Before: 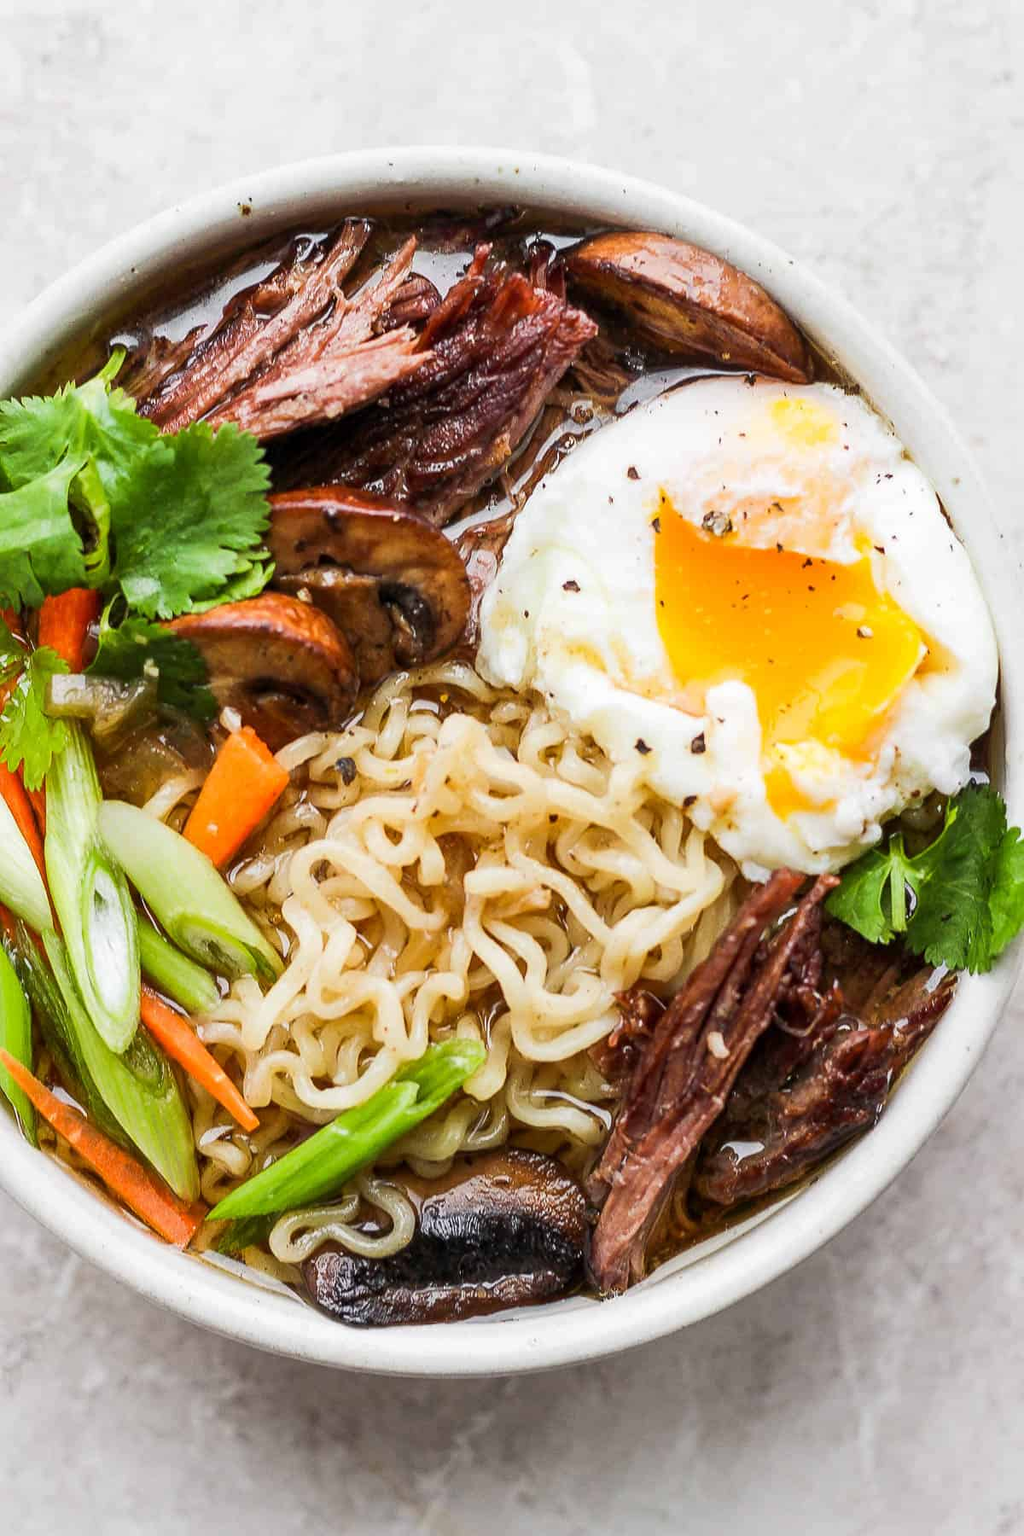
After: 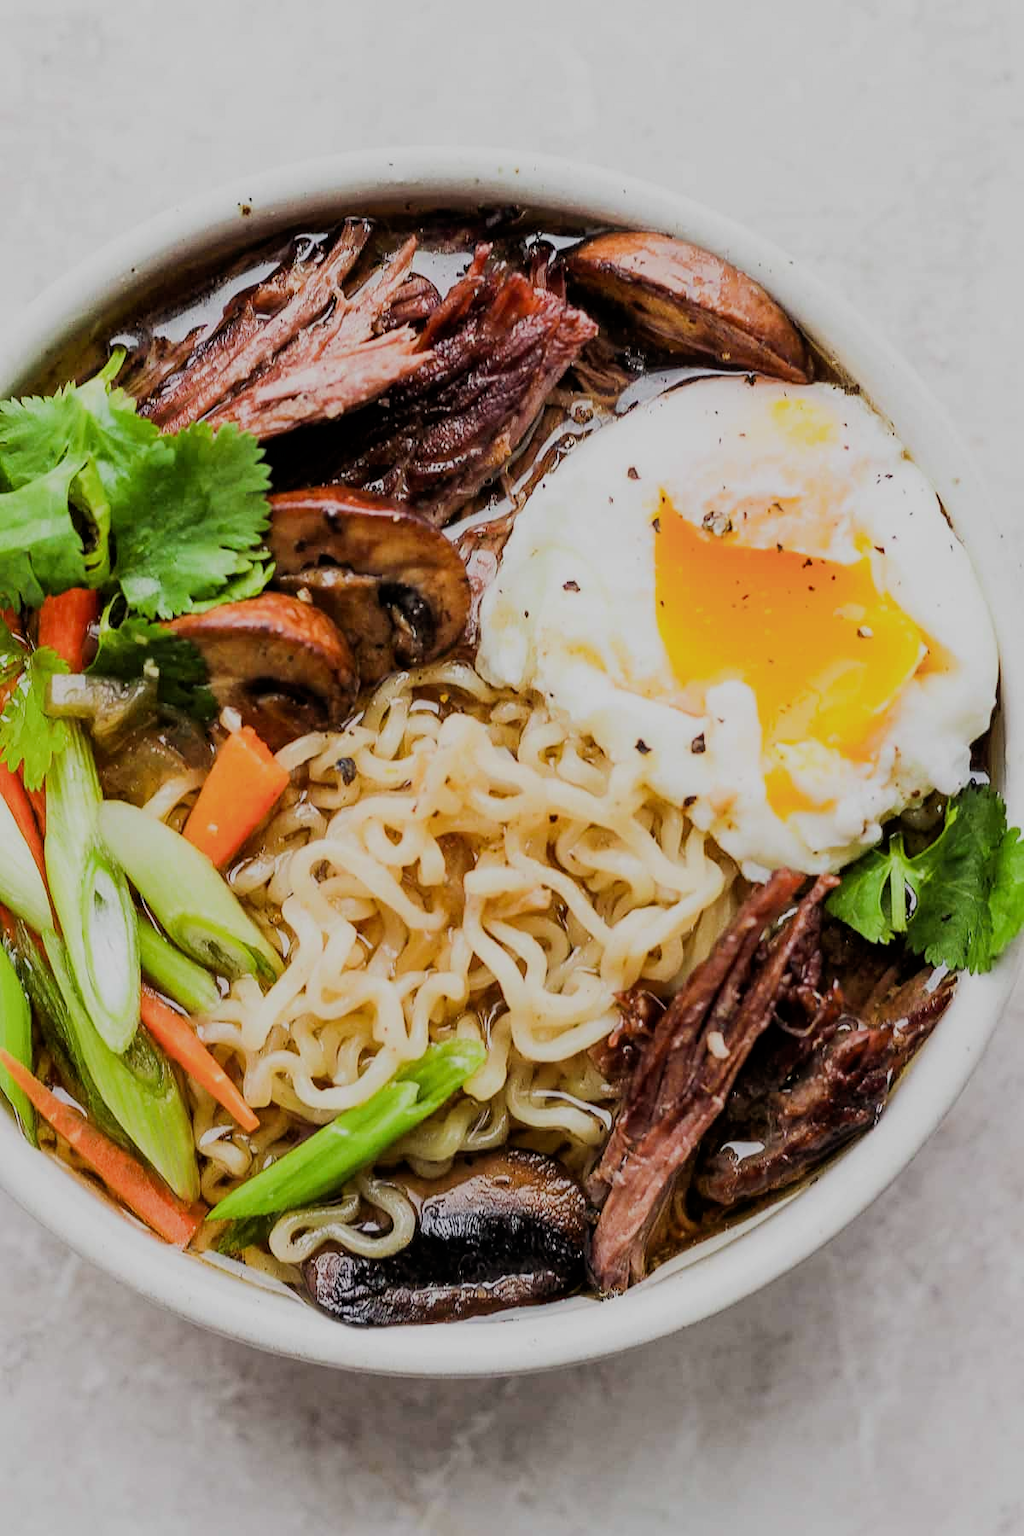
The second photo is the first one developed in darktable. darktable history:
filmic rgb: black relative exposure -6.75 EV, white relative exposure 5.92 EV, hardness 2.72
